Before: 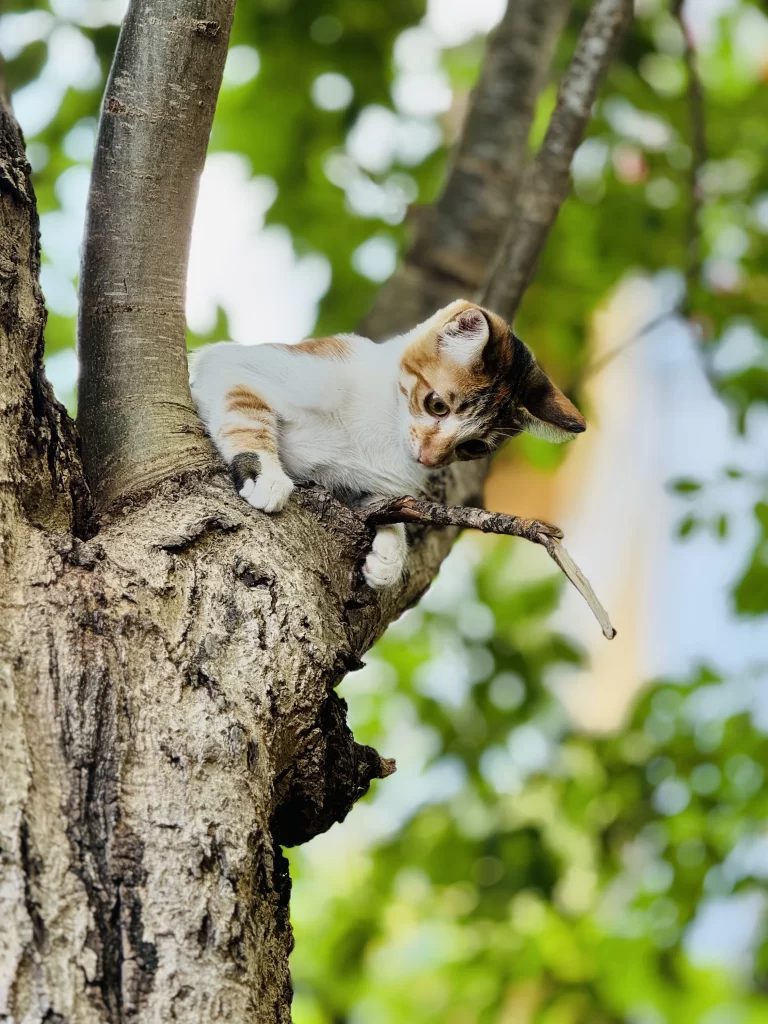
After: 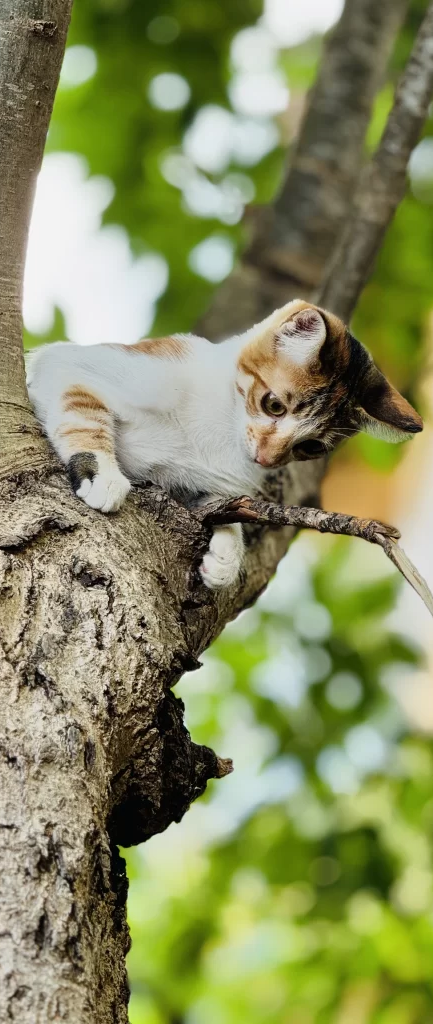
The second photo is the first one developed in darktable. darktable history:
crop: left 21.298%, right 22.313%
